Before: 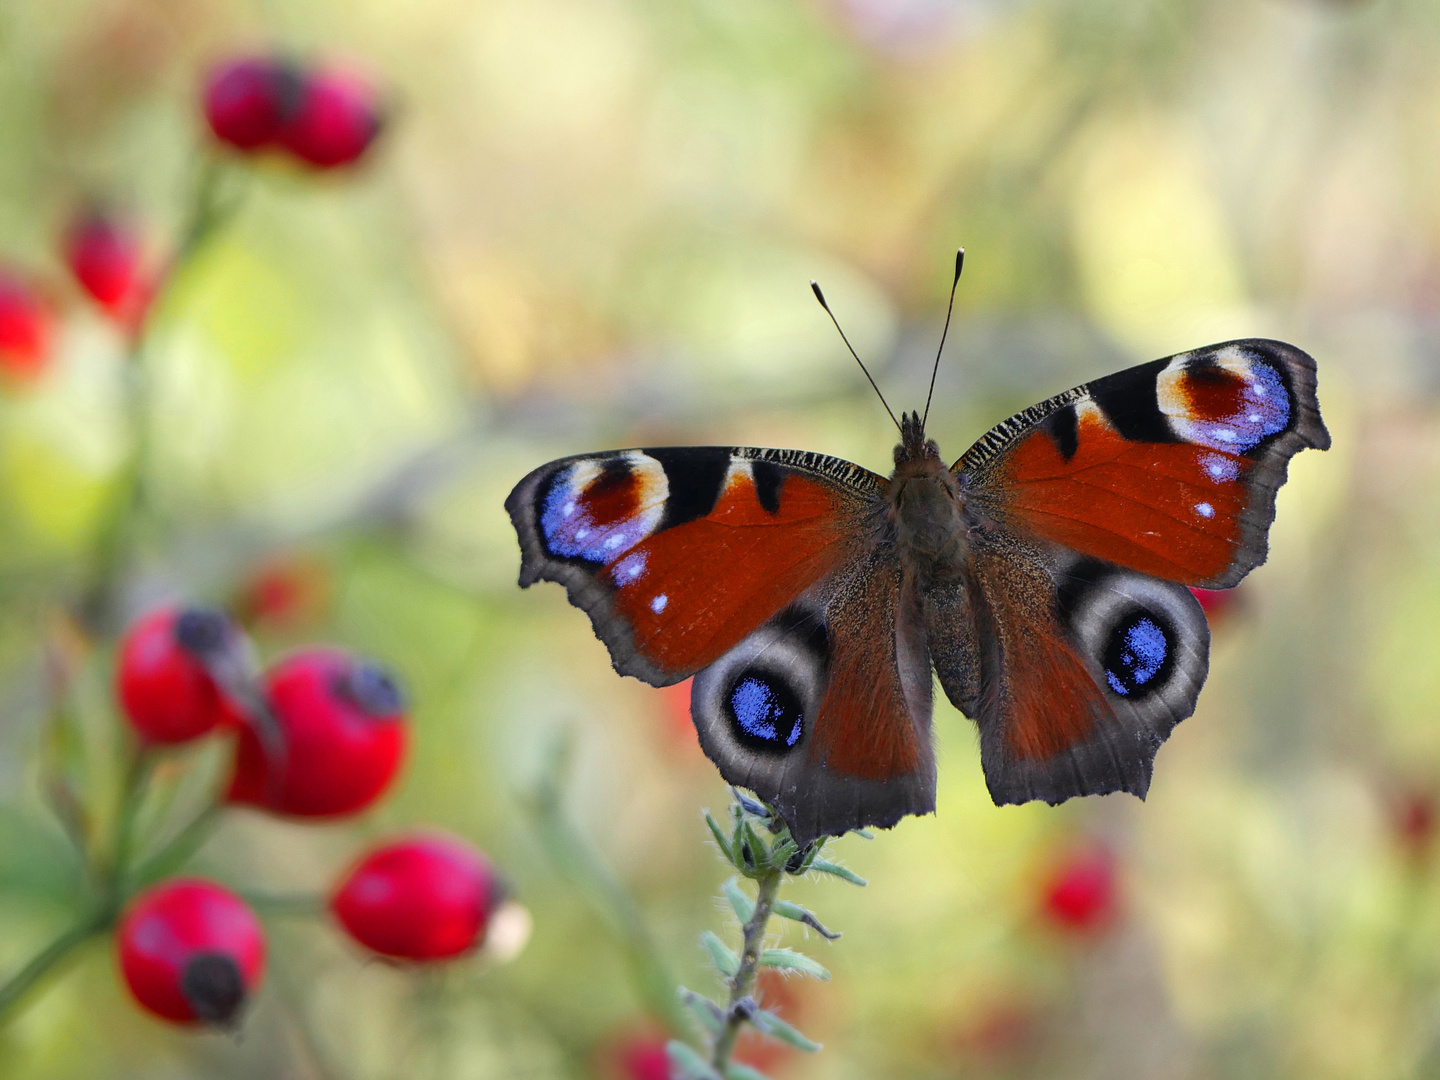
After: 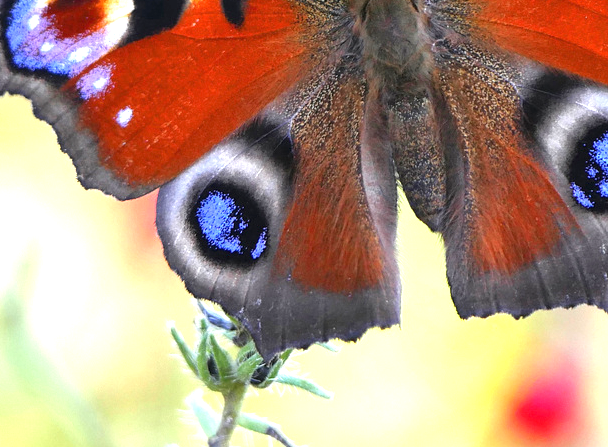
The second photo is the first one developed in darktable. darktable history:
exposure: black level correction 0, exposure 1.467 EV, compensate highlight preservation false
crop: left 37.195%, top 45.111%, right 20.52%, bottom 13.486%
